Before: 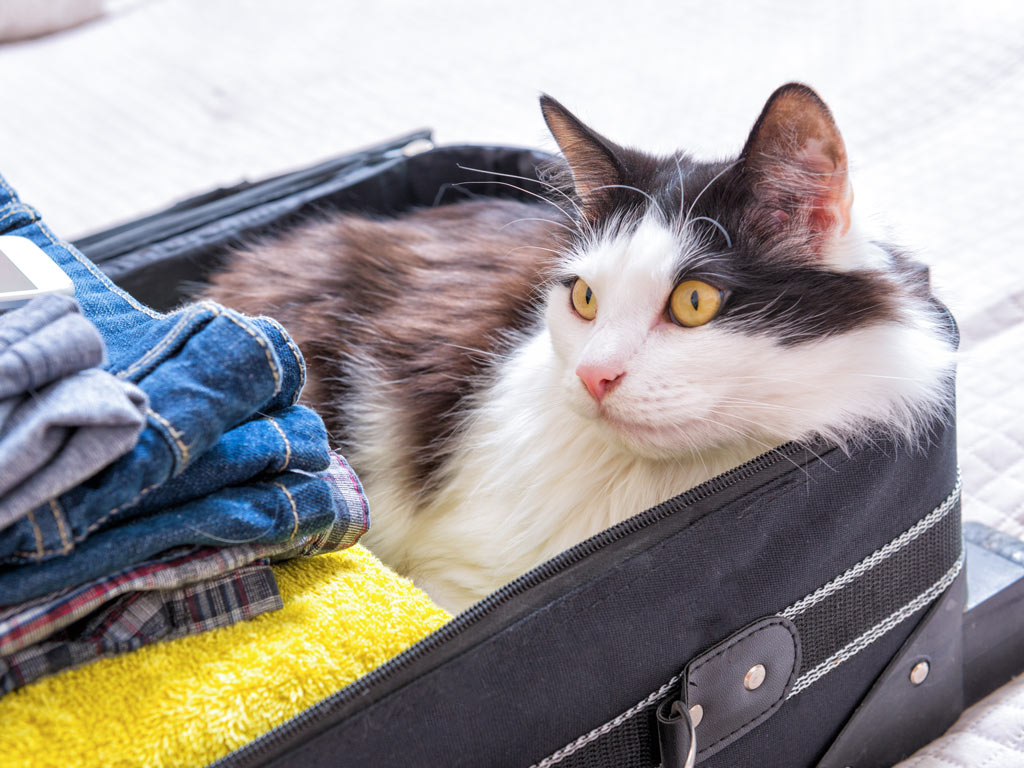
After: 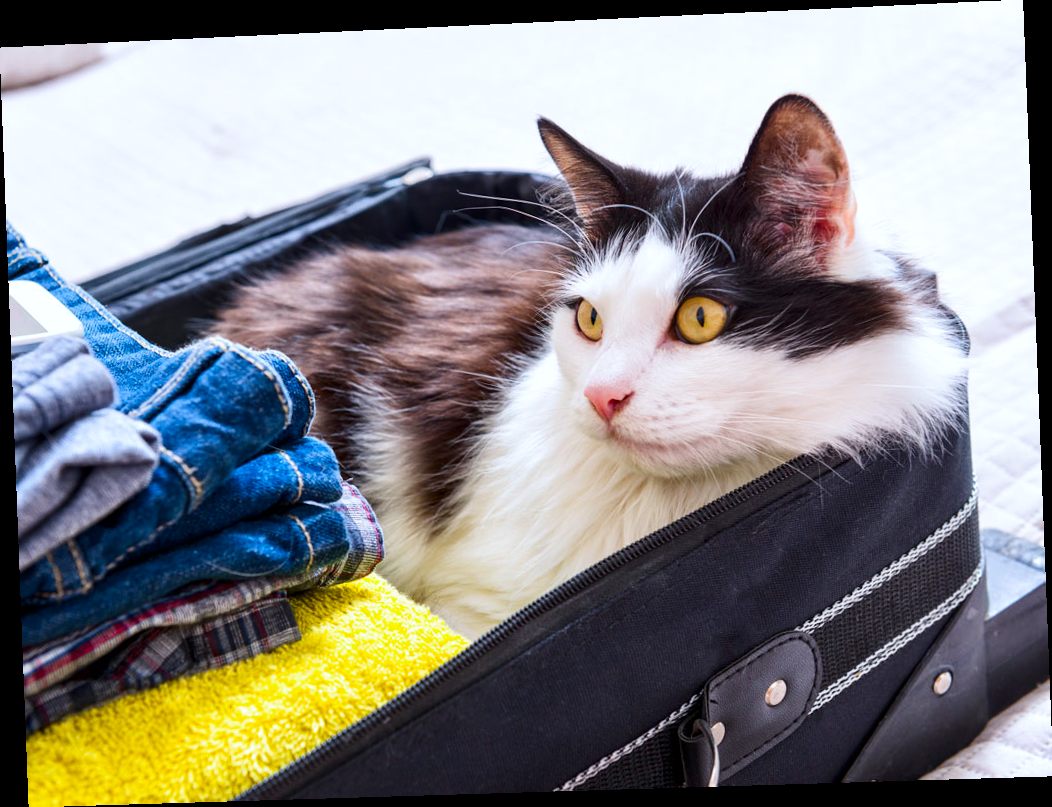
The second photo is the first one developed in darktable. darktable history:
white balance: red 0.982, blue 1.018
rotate and perspective: rotation -2.22°, lens shift (horizontal) -0.022, automatic cropping off
contrast brightness saturation: contrast 0.19, brightness -0.11, saturation 0.21
